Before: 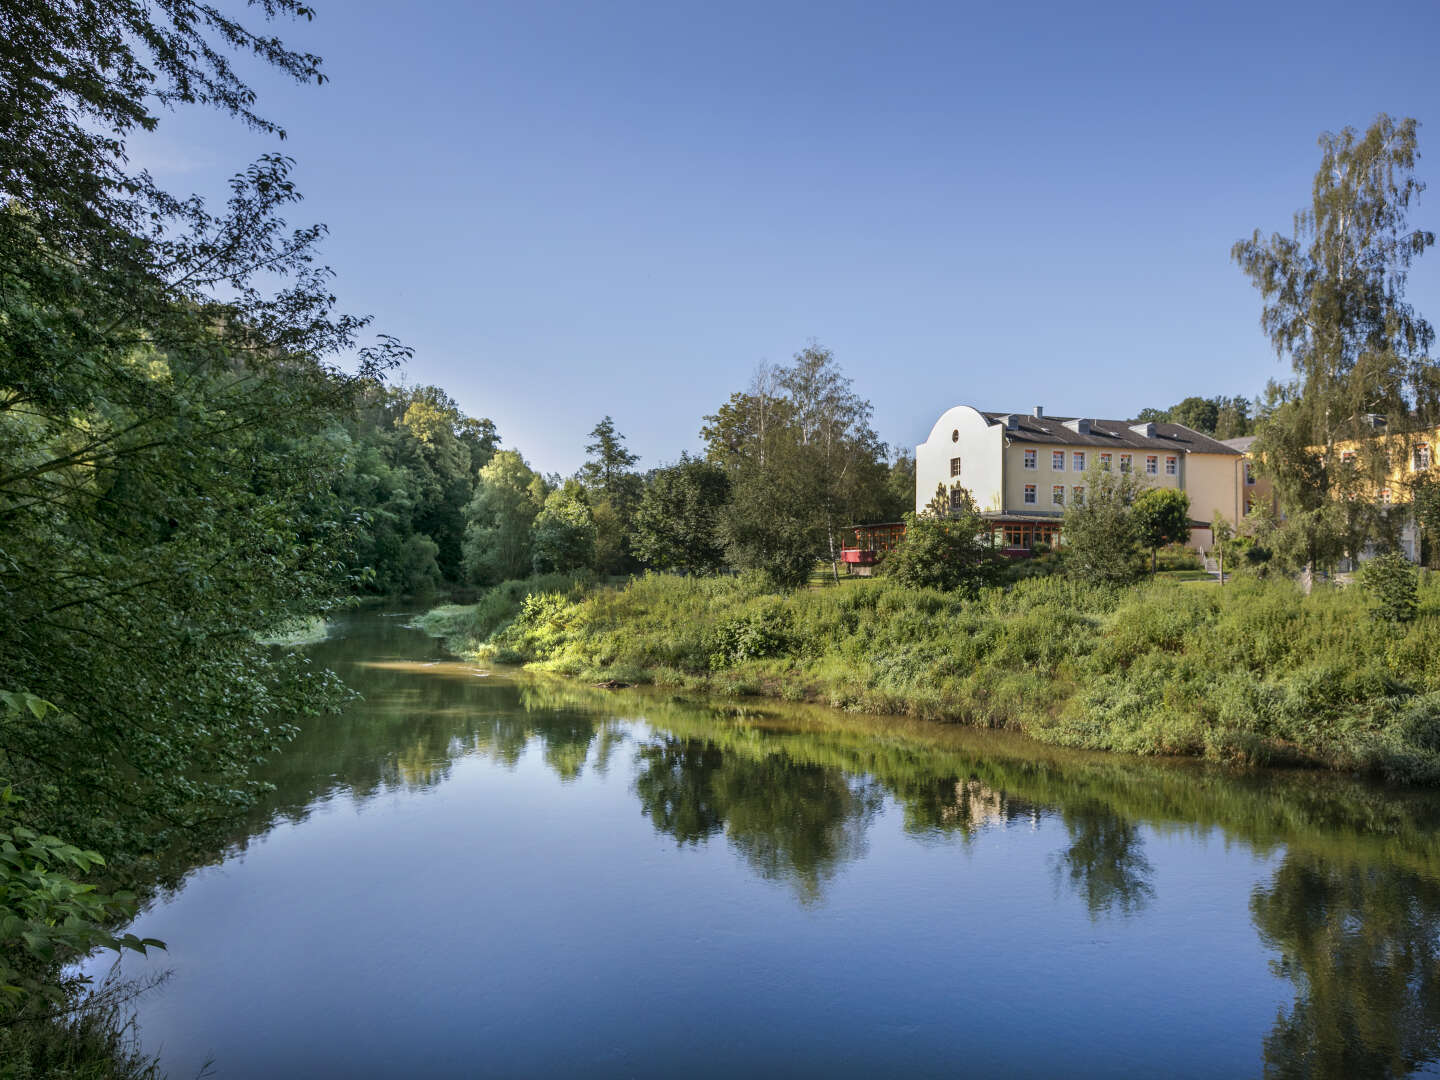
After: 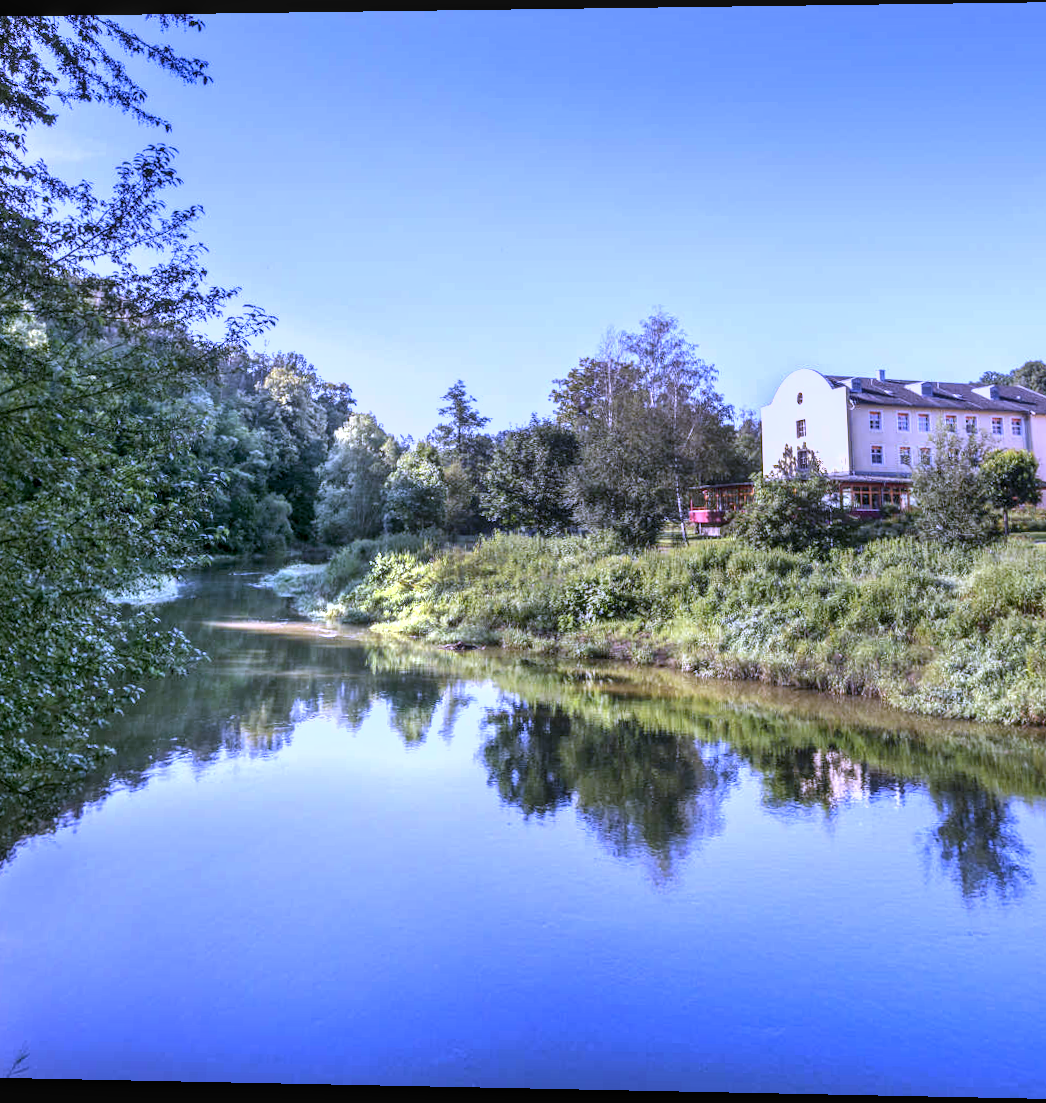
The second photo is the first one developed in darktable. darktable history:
crop and rotate: left 12.648%, right 20.685%
exposure: black level correction 0, exposure 0.7 EV, compensate exposure bias true, compensate highlight preservation false
white balance: red 0.98, blue 1.61
rotate and perspective: rotation 0.128°, lens shift (vertical) -0.181, lens shift (horizontal) -0.044, shear 0.001, automatic cropping off
fill light: on, module defaults
local contrast: on, module defaults
